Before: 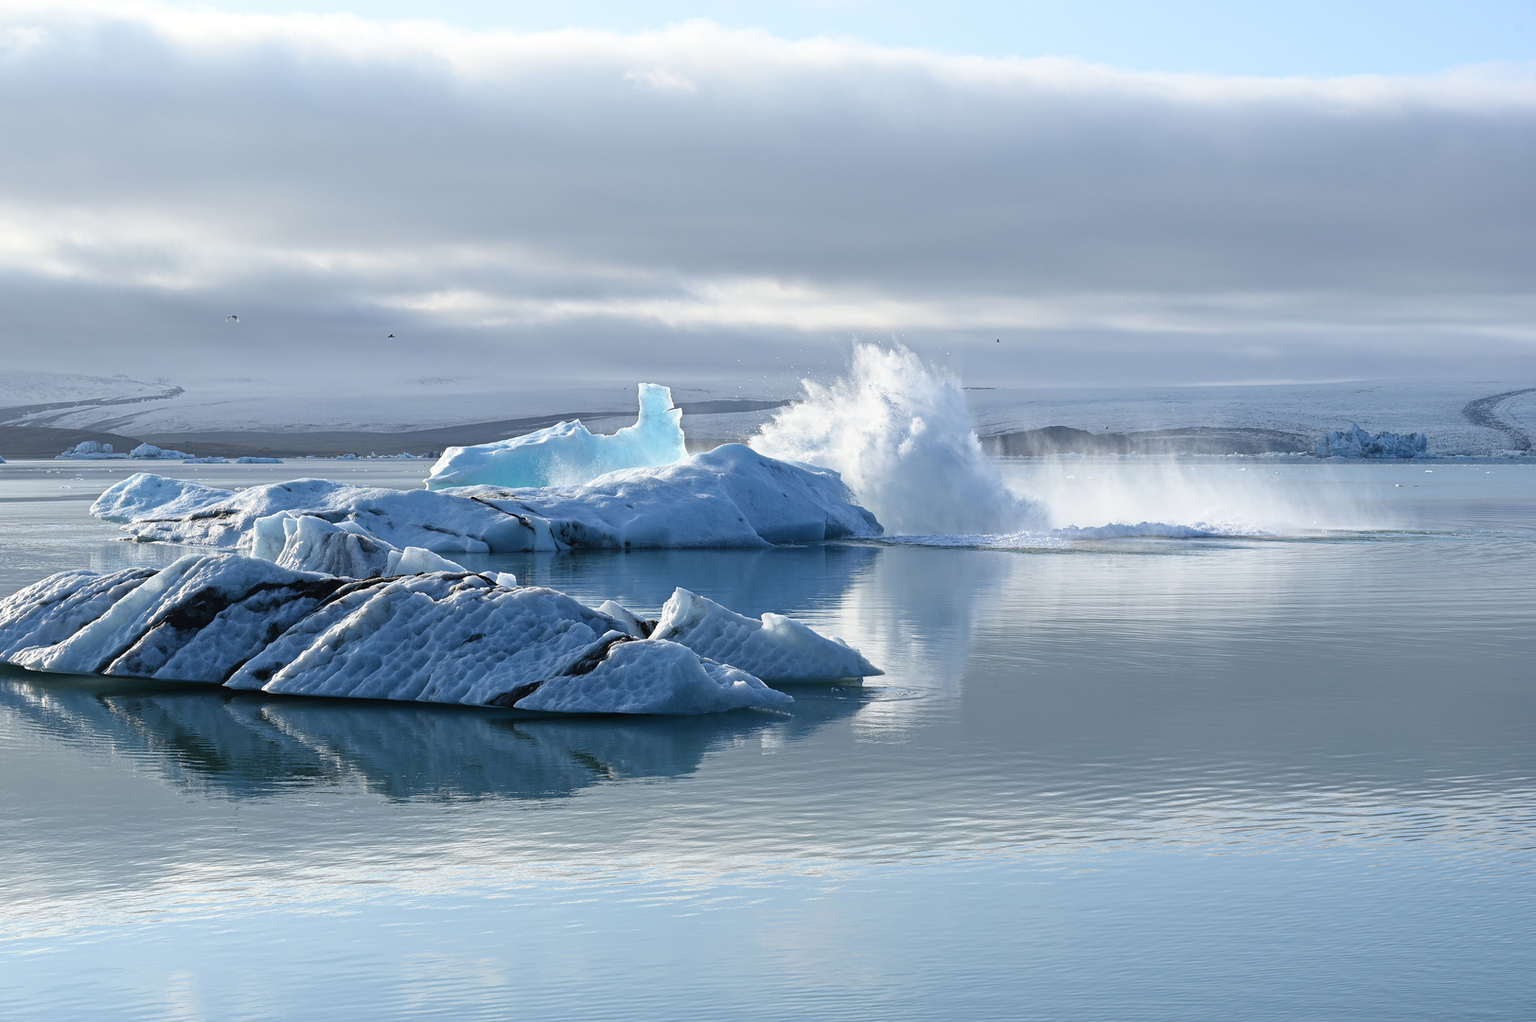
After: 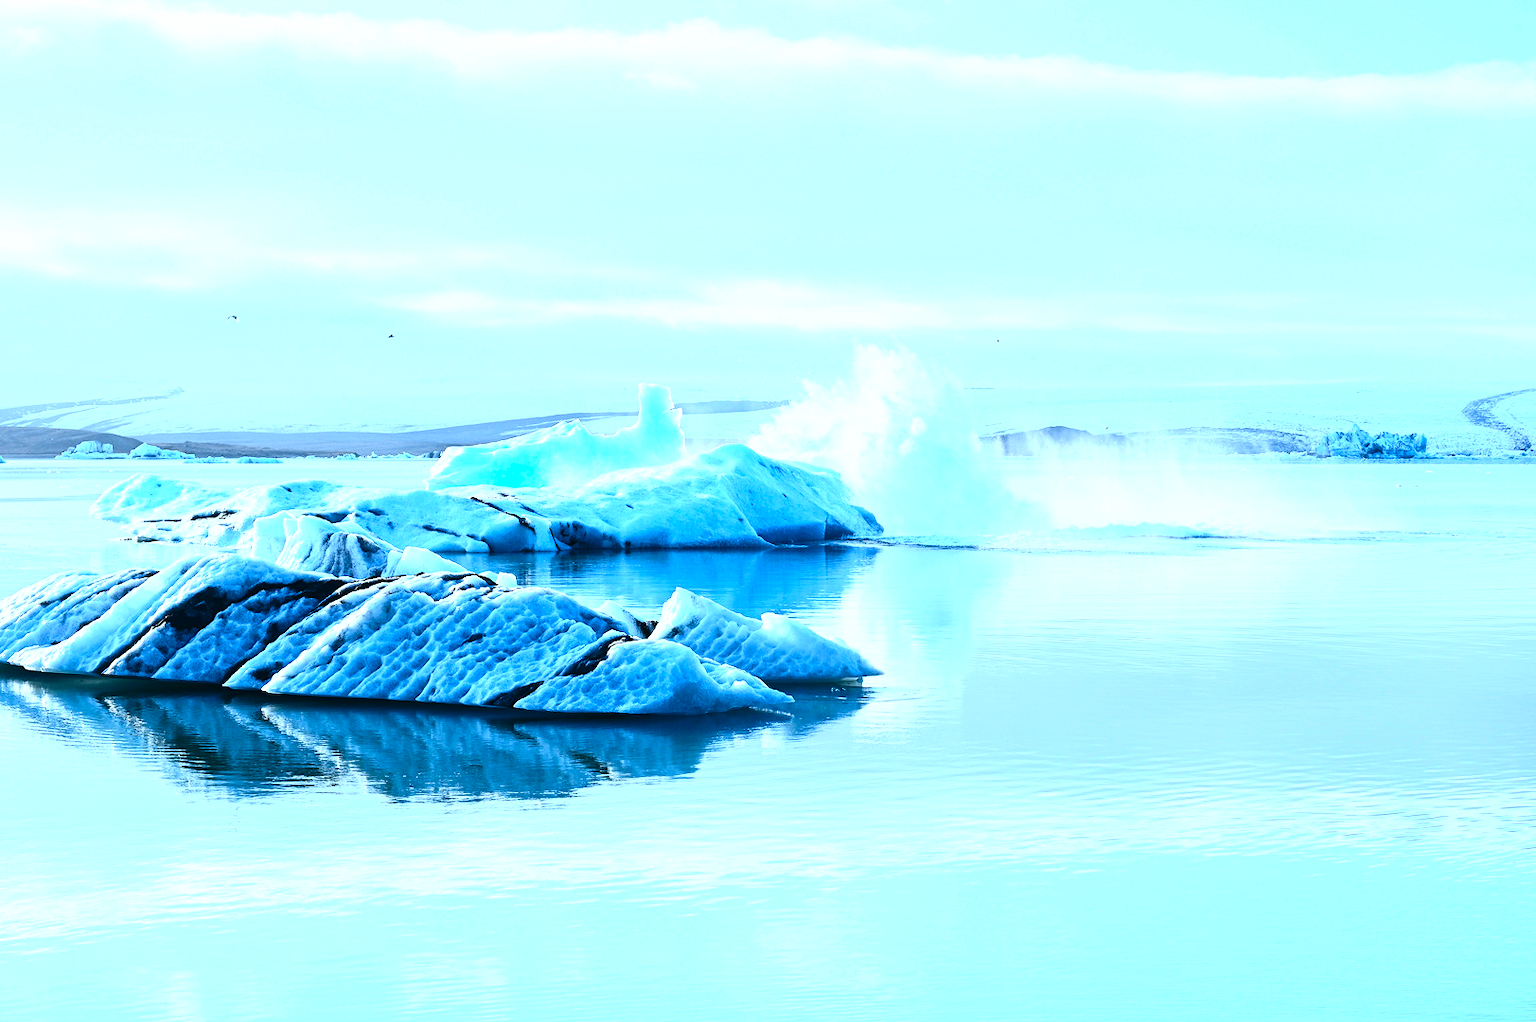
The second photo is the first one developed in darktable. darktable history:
tone equalizer: edges refinement/feathering 500, mask exposure compensation -1.57 EV, preserve details no
color zones: curves: ch0 [(0.068, 0.464) (0.25, 0.5) (0.48, 0.508) (0.75, 0.536) (0.886, 0.476) (0.967, 0.456)]; ch1 [(0.066, 0.456) (0.25, 0.5) (0.616, 0.508) (0.746, 0.56) (0.934, 0.444)]
color calibration: illuminant F (fluorescent), F source F9 (Cool White Deluxe 4150 K) – high CRI, x 0.374, y 0.373, temperature 4152.04 K
contrast brightness saturation: contrast 0.411, brightness 0.048, saturation 0.257
exposure: black level correction 0, exposure 1.107 EV, compensate exposure bias true, compensate highlight preservation false
